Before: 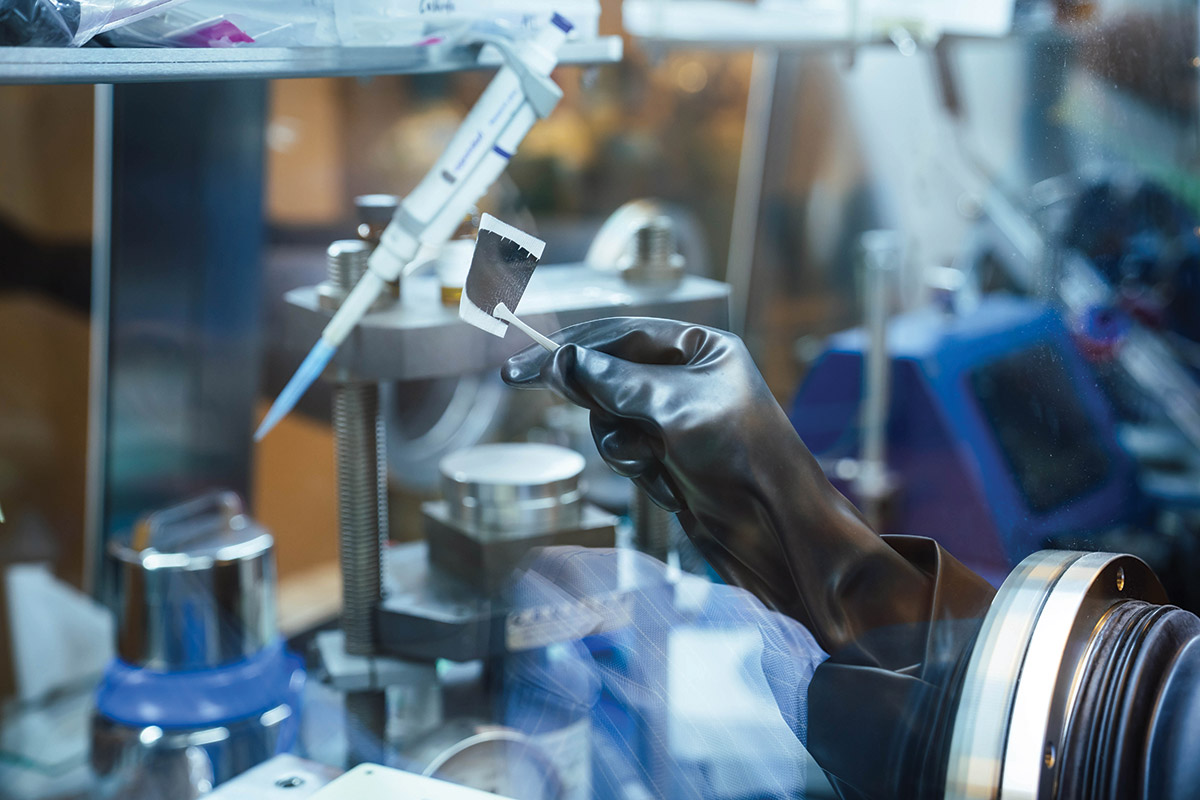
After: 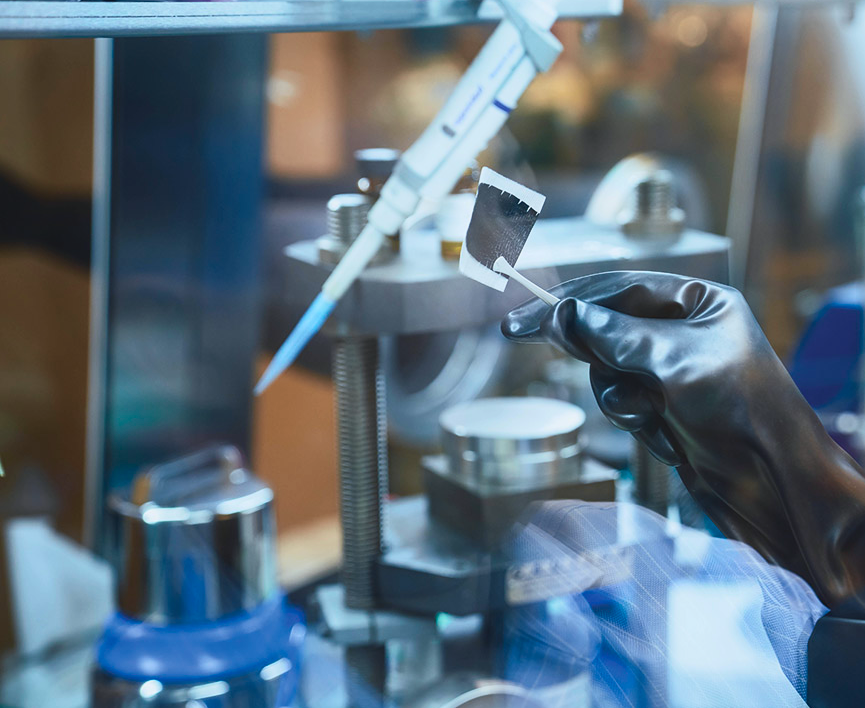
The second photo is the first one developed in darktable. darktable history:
crop: top 5.775%, right 27.854%, bottom 5.658%
tone curve: curves: ch0 [(0, 0.045) (0.155, 0.169) (0.46, 0.466) (0.751, 0.788) (1, 0.961)]; ch1 [(0, 0) (0.43, 0.408) (0.472, 0.469) (0.505, 0.503) (0.553, 0.563) (0.592, 0.581) (0.631, 0.625) (1, 1)]; ch2 [(0, 0) (0.505, 0.495) (0.55, 0.557) (0.583, 0.573) (1, 1)], color space Lab, independent channels, preserve colors none
